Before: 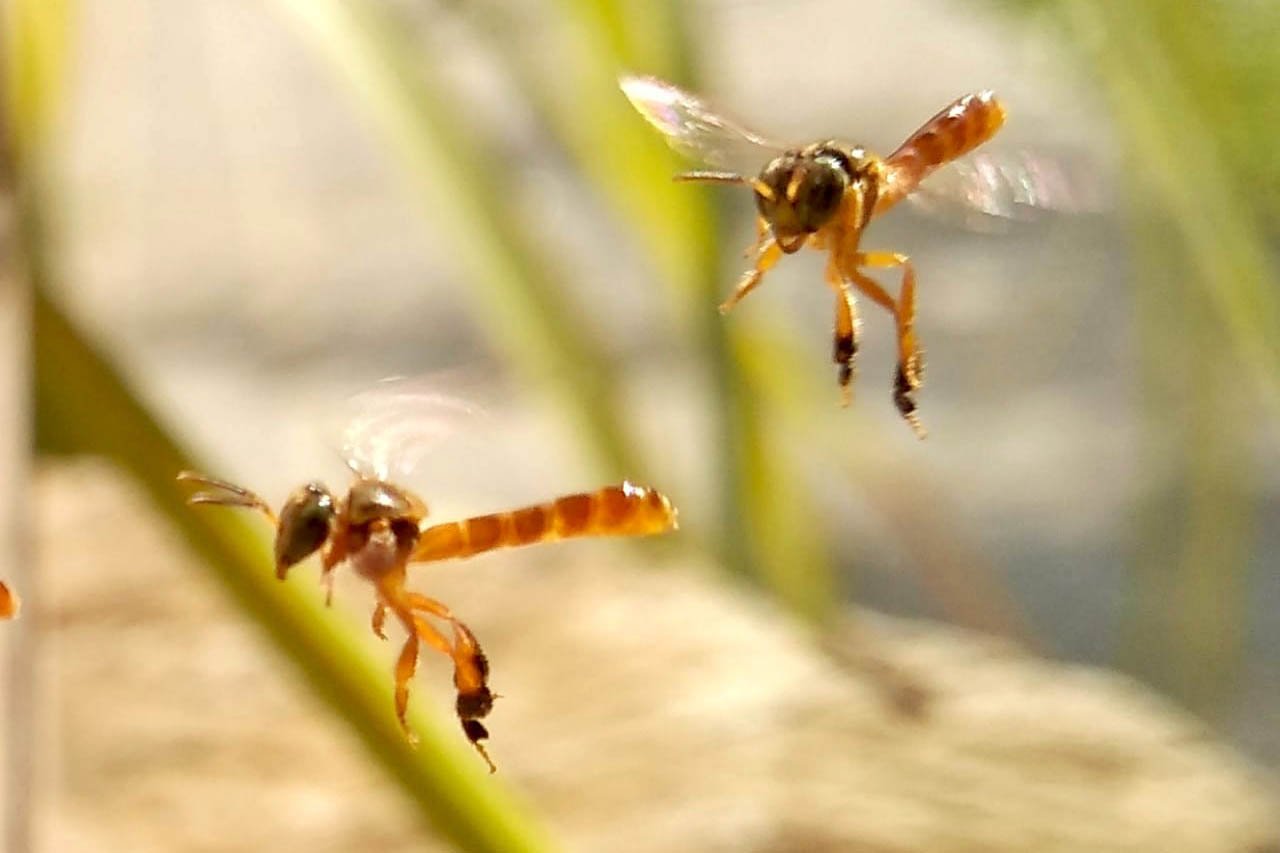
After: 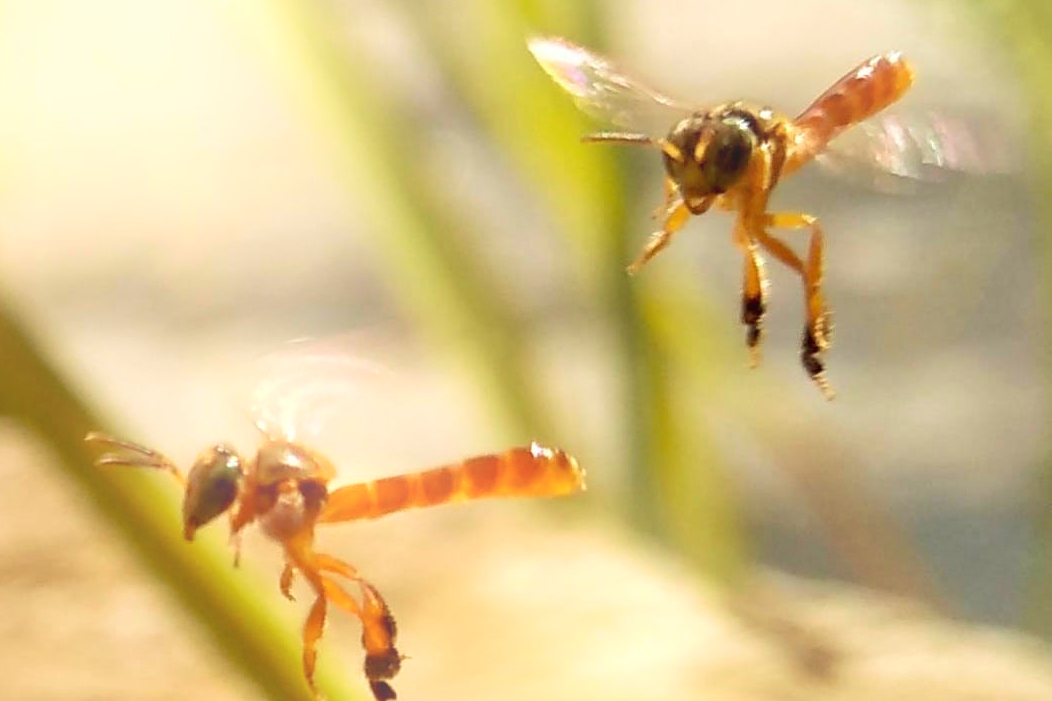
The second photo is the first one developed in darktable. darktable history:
bloom: size 16%, threshold 98%, strength 20%
velvia: on, module defaults
crop and rotate: left 7.196%, top 4.574%, right 10.605%, bottom 13.178%
